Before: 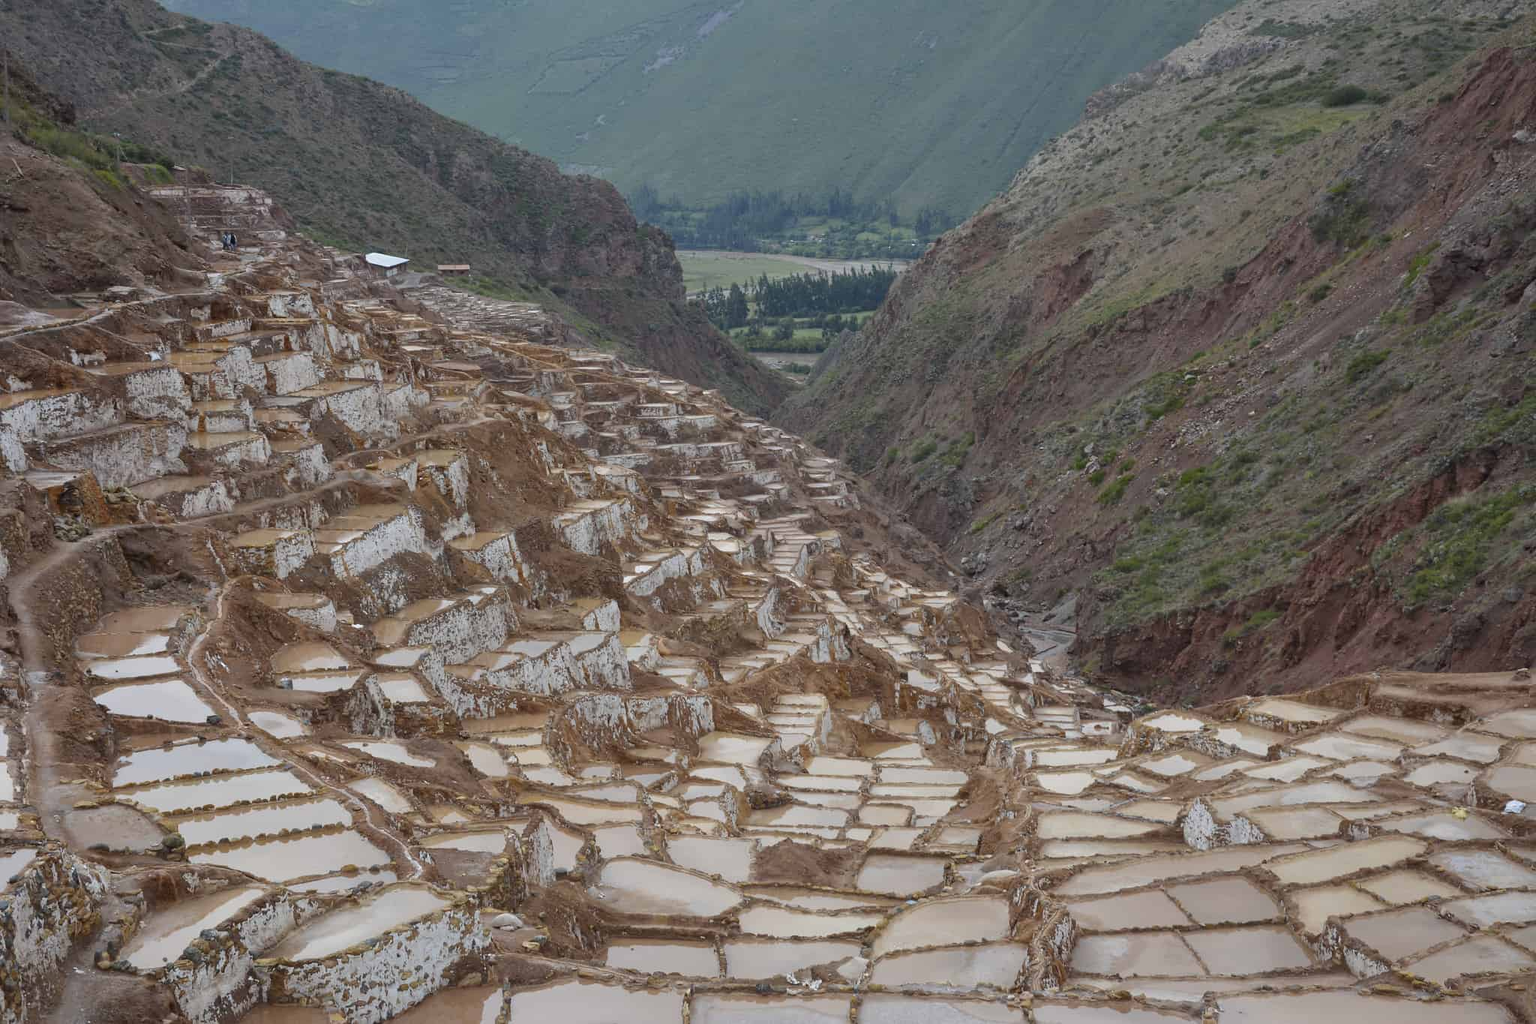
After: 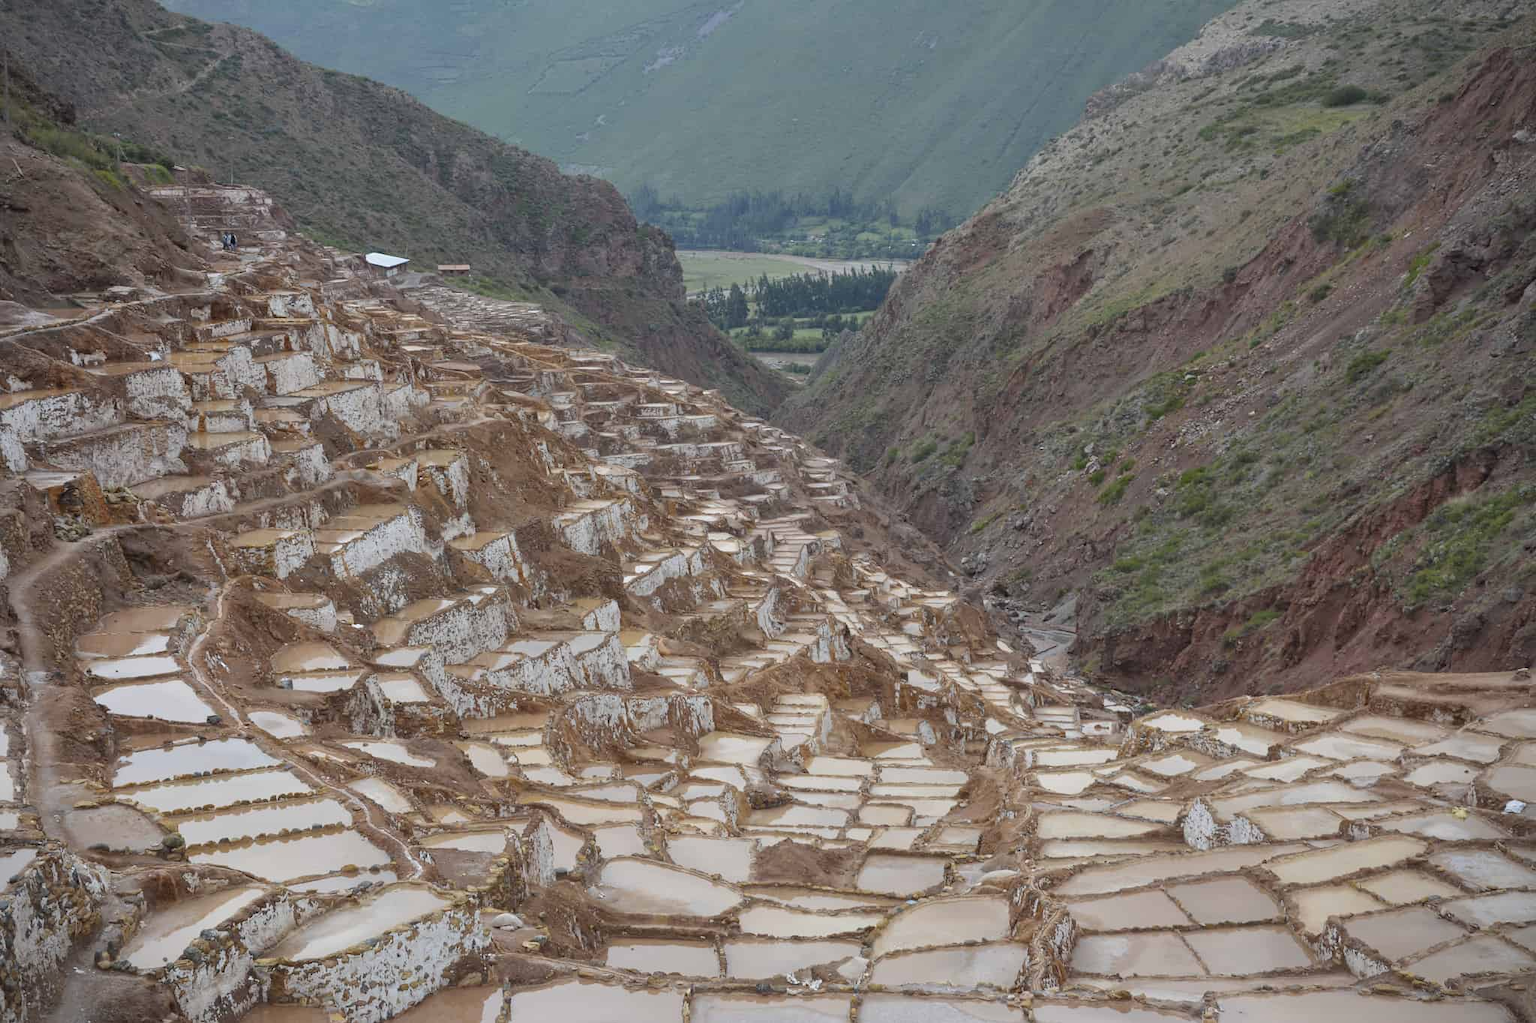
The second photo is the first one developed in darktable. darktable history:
contrast brightness saturation: contrast 0.05, brightness 0.06, saturation 0.01
vignetting: fall-off start 91.19%
